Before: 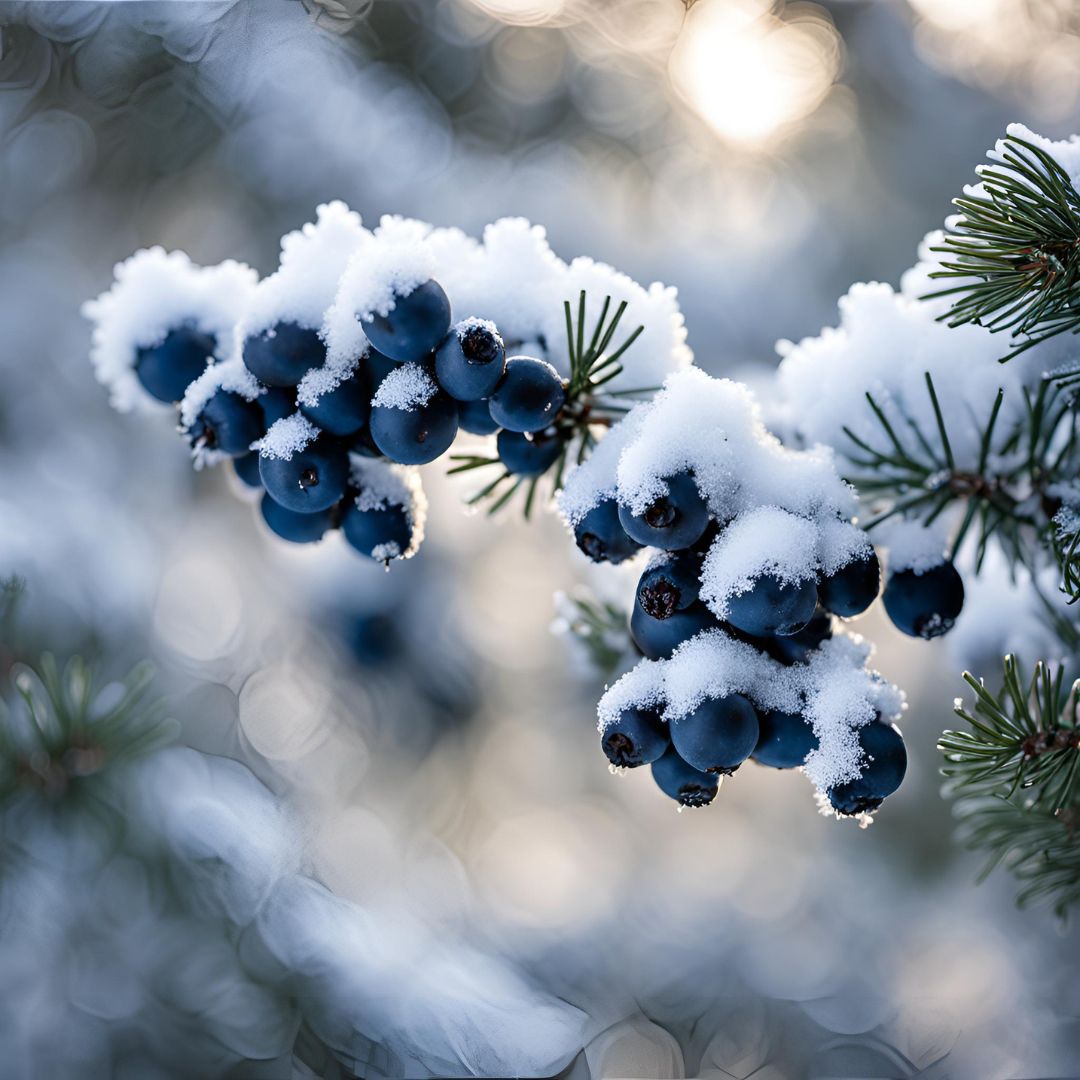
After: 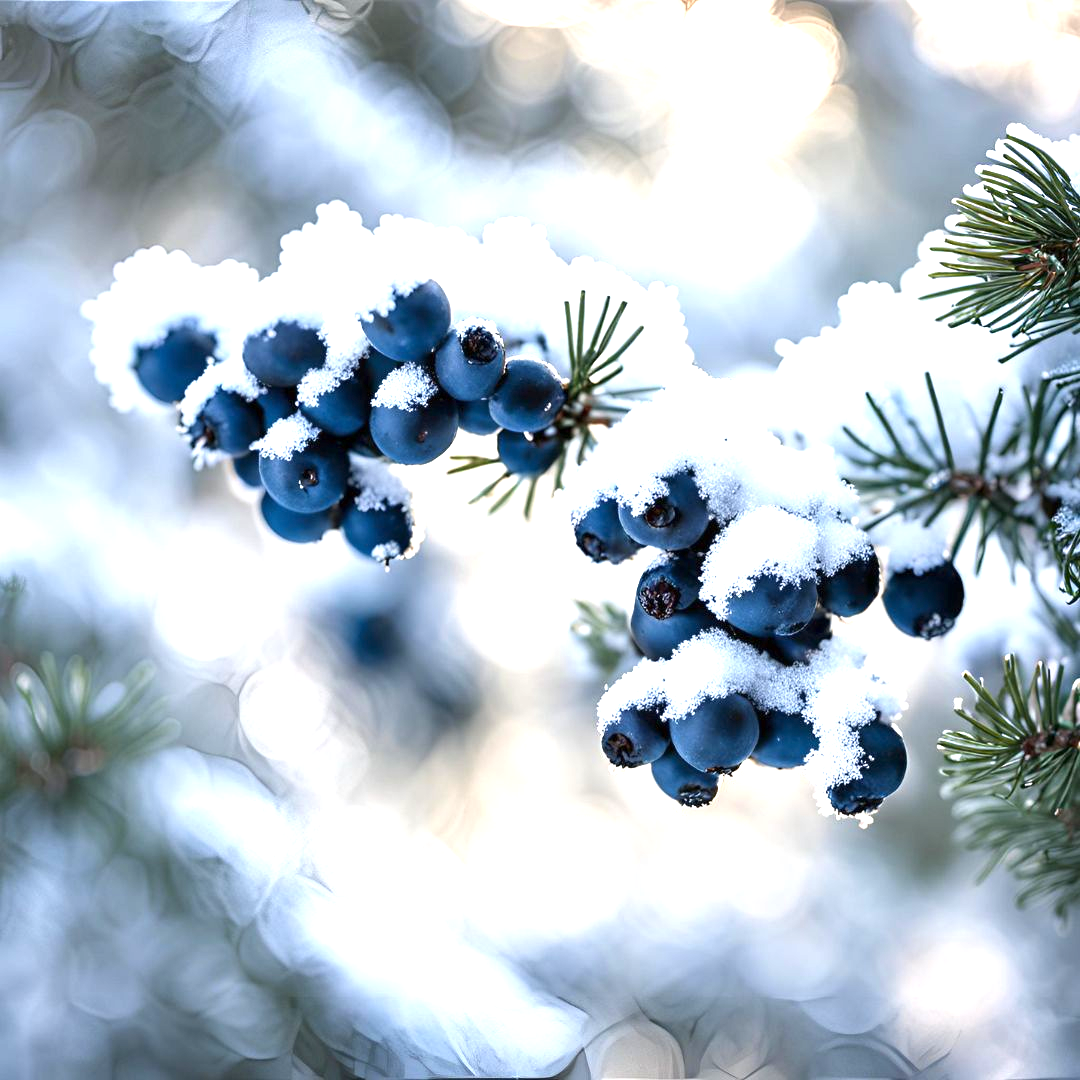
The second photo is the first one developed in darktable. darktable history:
exposure: exposure 1.228 EV, compensate exposure bias true, compensate highlight preservation false
color zones: curves: ch1 [(0, 0.469) (0.072, 0.457) (0.243, 0.494) (0.429, 0.5) (0.571, 0.5) (0.714, 0.5) (0.857, 0.5) (1, 0.469)]; ch2 [(0, 0.499) (0.143, 0.467) (0.242, 0.436) (0.429, 0.493) (0.571, 0.5) (0.714, 0.5) (0.857, 0.5) (1, 0.499)]
